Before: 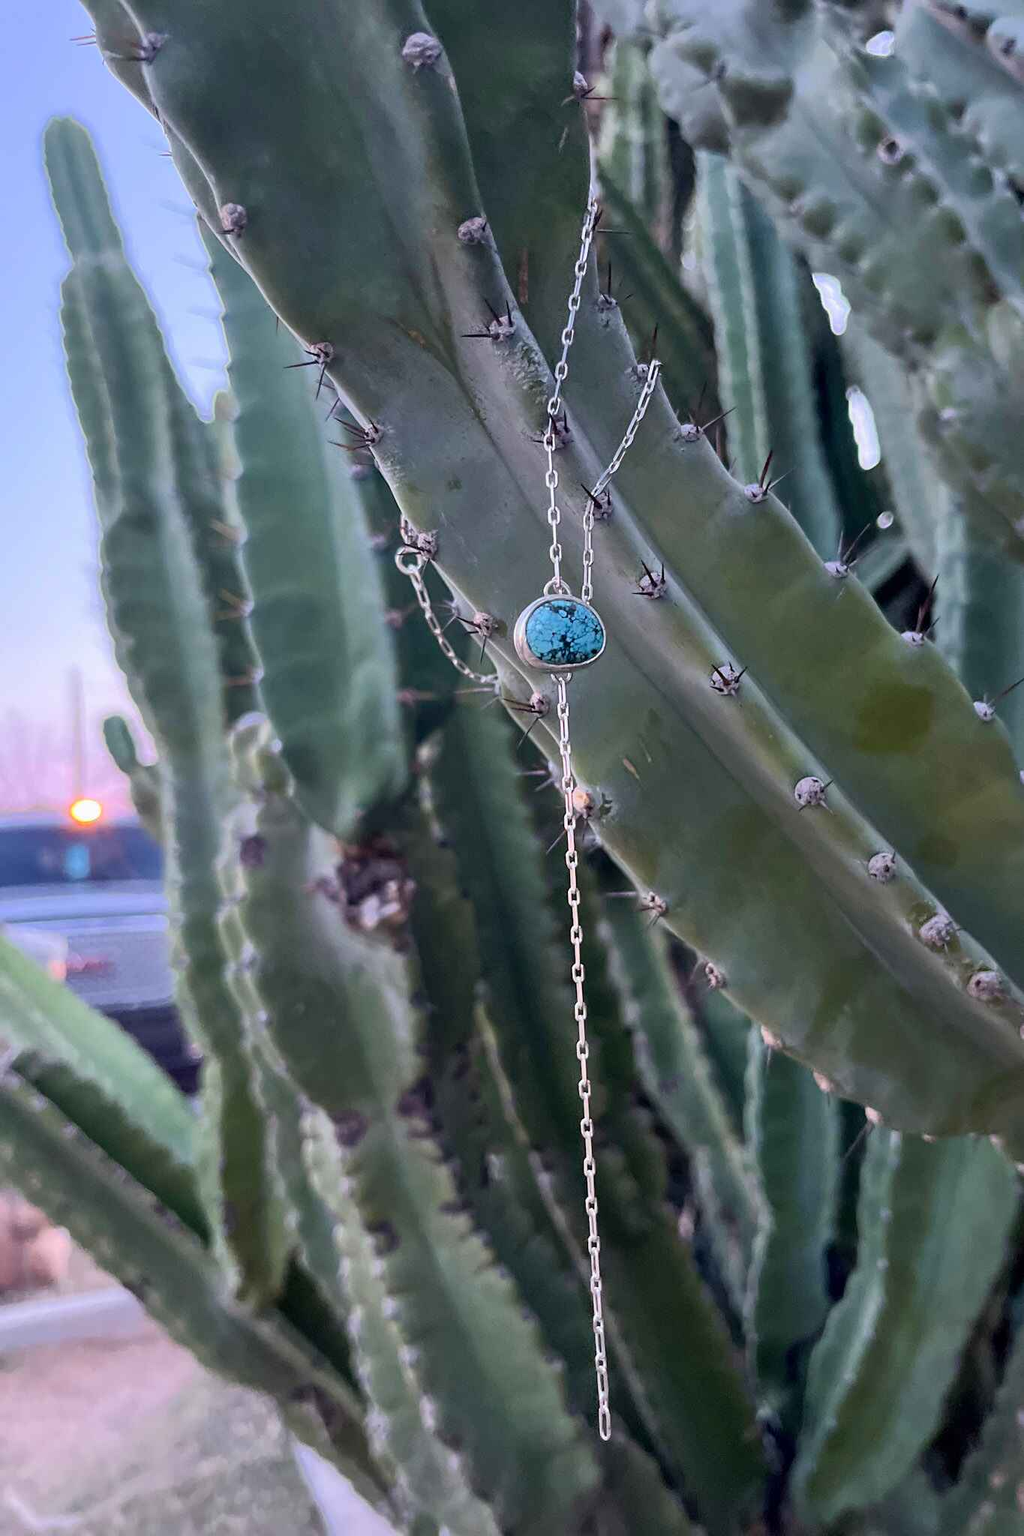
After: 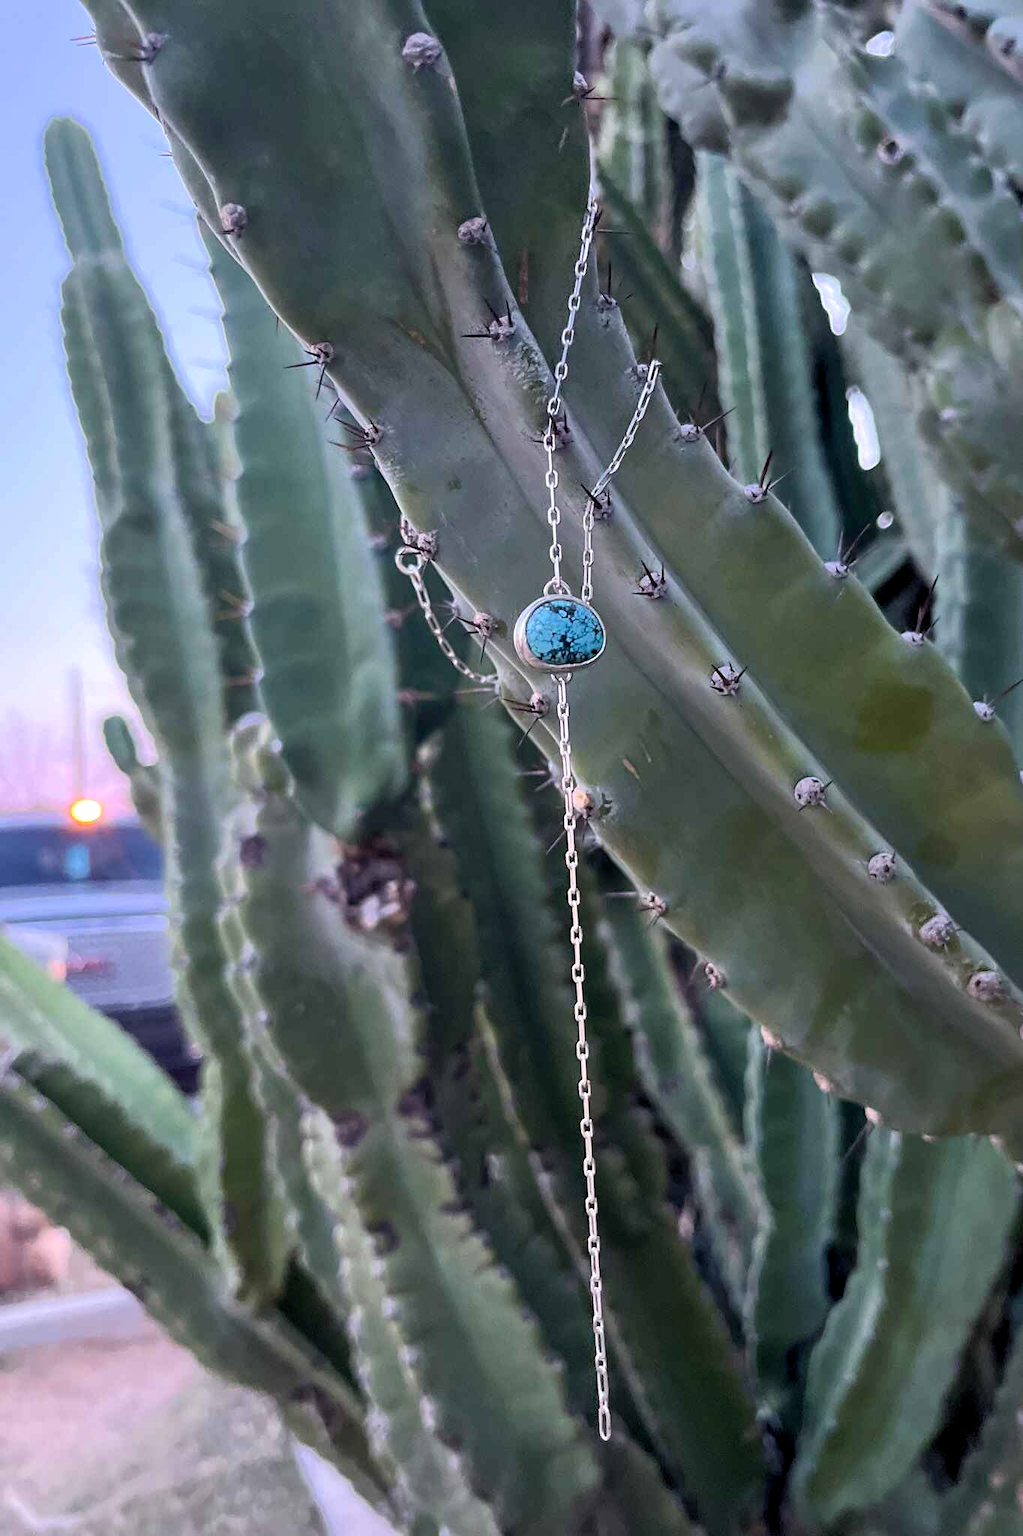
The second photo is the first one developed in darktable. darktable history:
levels: levels [0.016, 0.484, 0.953]
